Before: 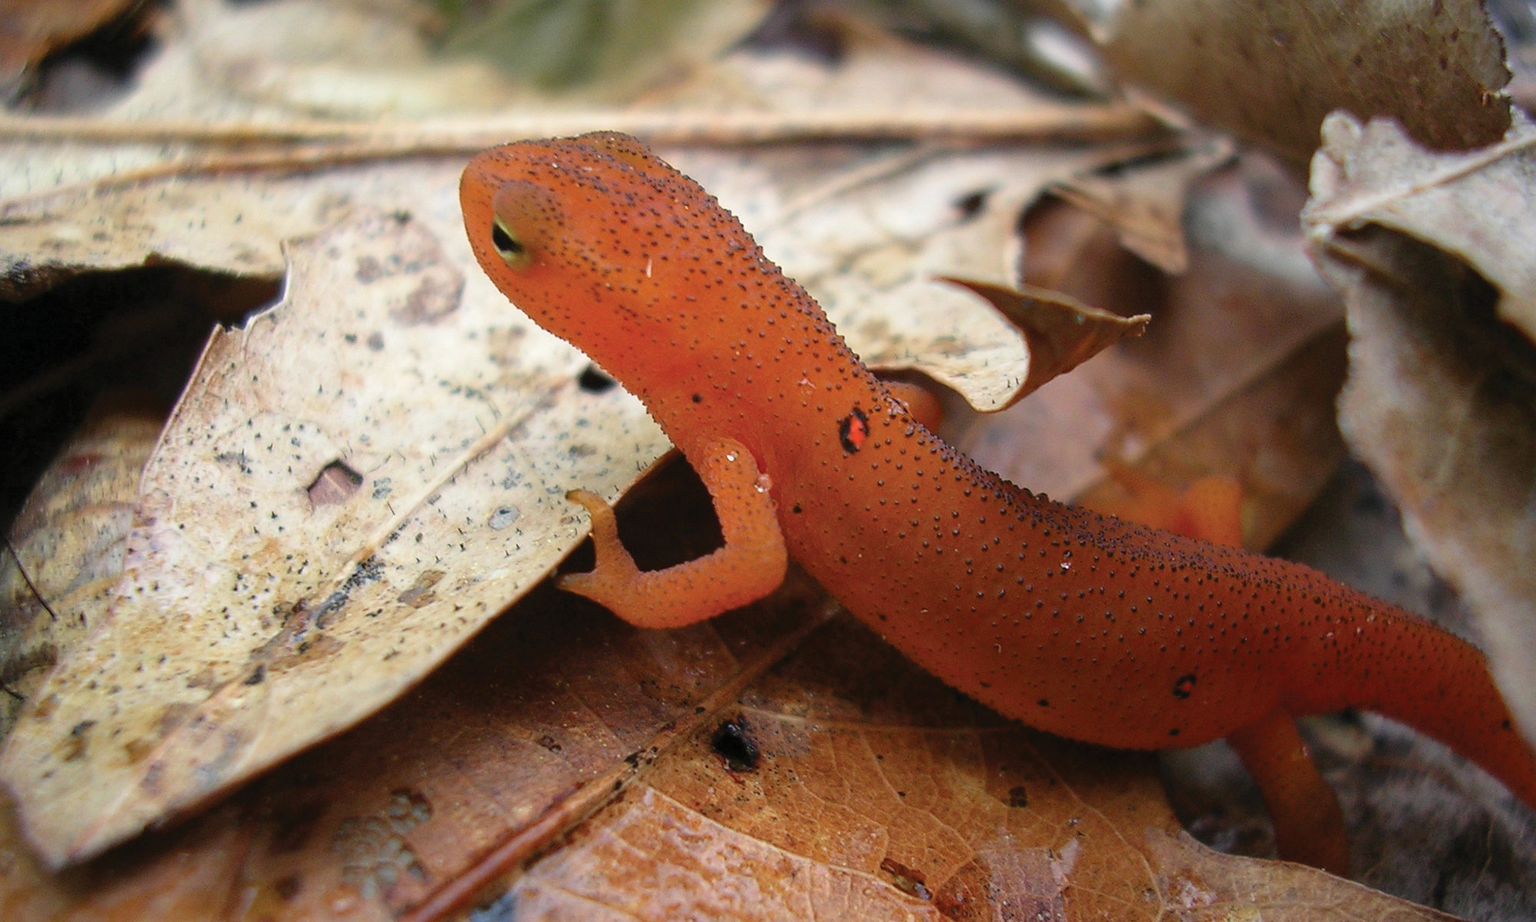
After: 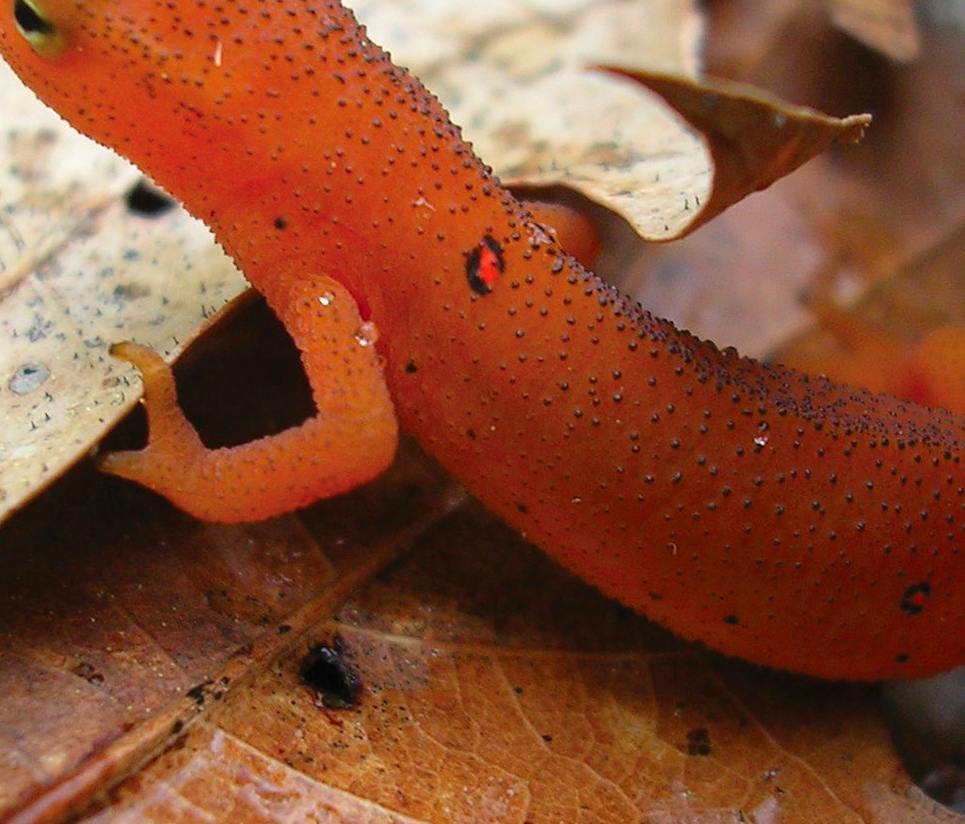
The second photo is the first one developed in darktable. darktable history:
contrast brightness saturation: saturation 0.18
crop: left 31.379%, top 24.658%, right 20.326%, bottom 6.628%
